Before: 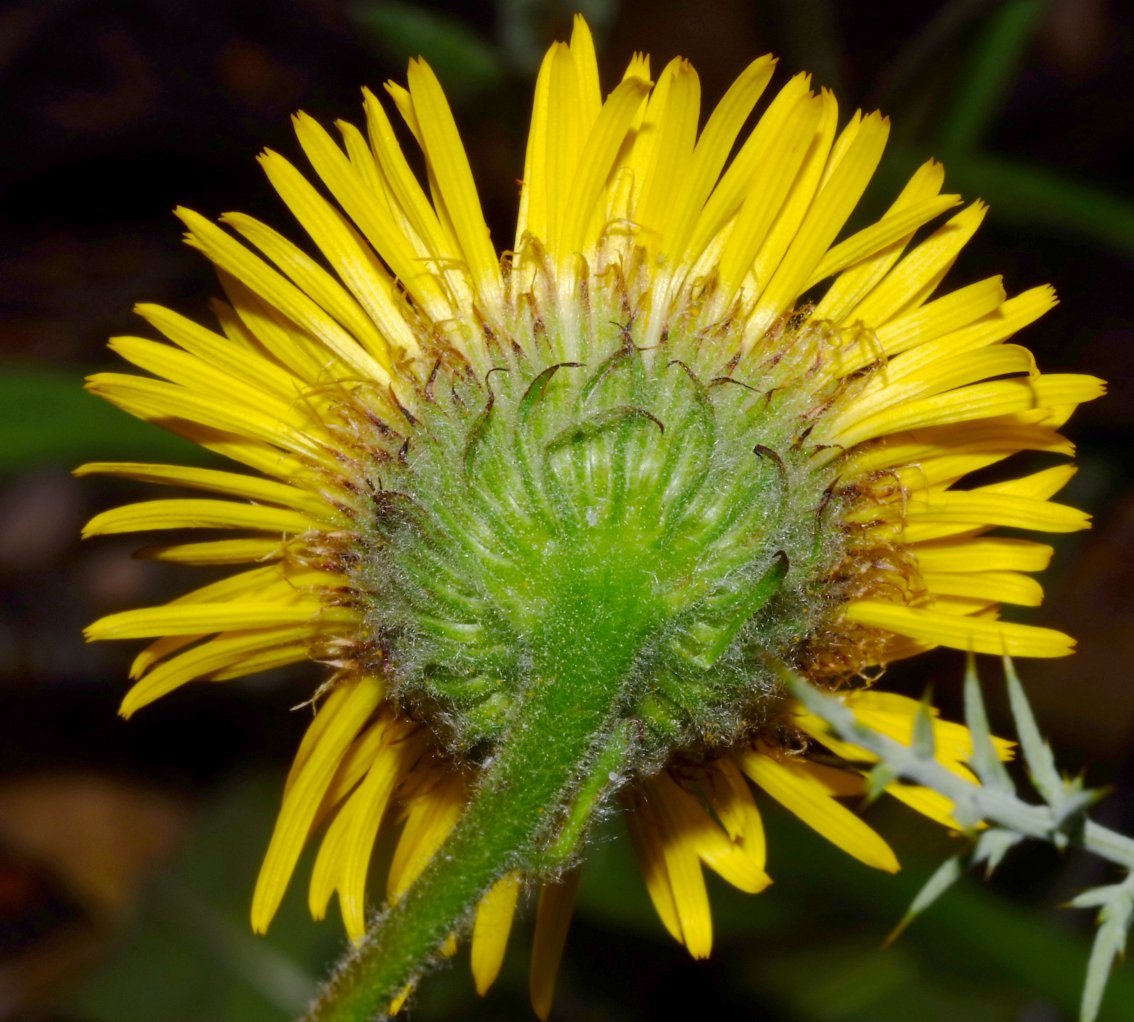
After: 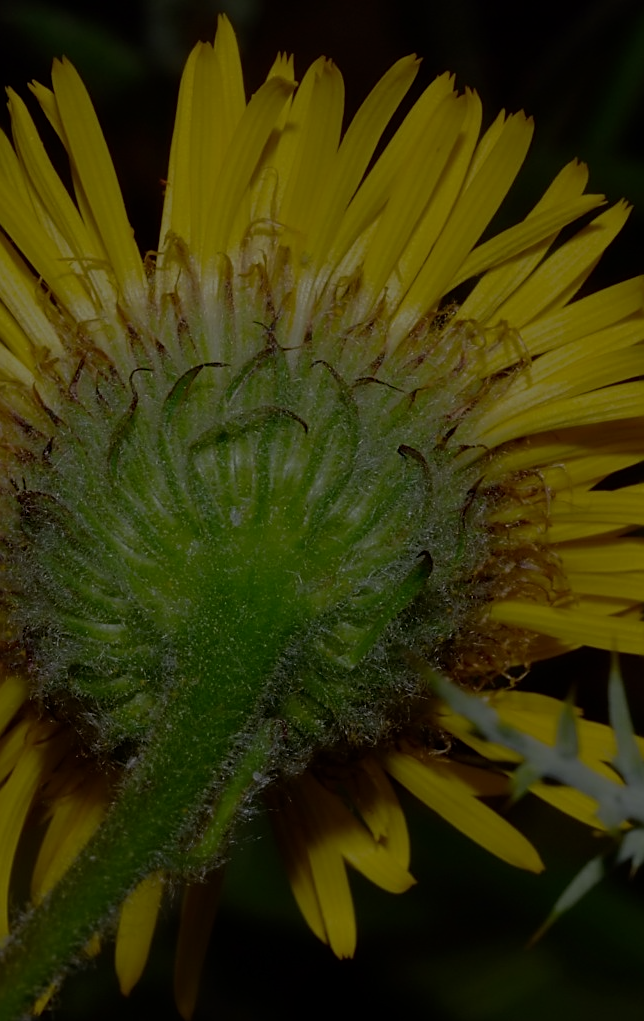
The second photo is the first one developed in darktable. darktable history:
exposure: exposure -2.391 EV, compensate highlight preservation false
sharpen: on, module defaults
crop: left 31.427%, top 0.01%, right 11.774%
